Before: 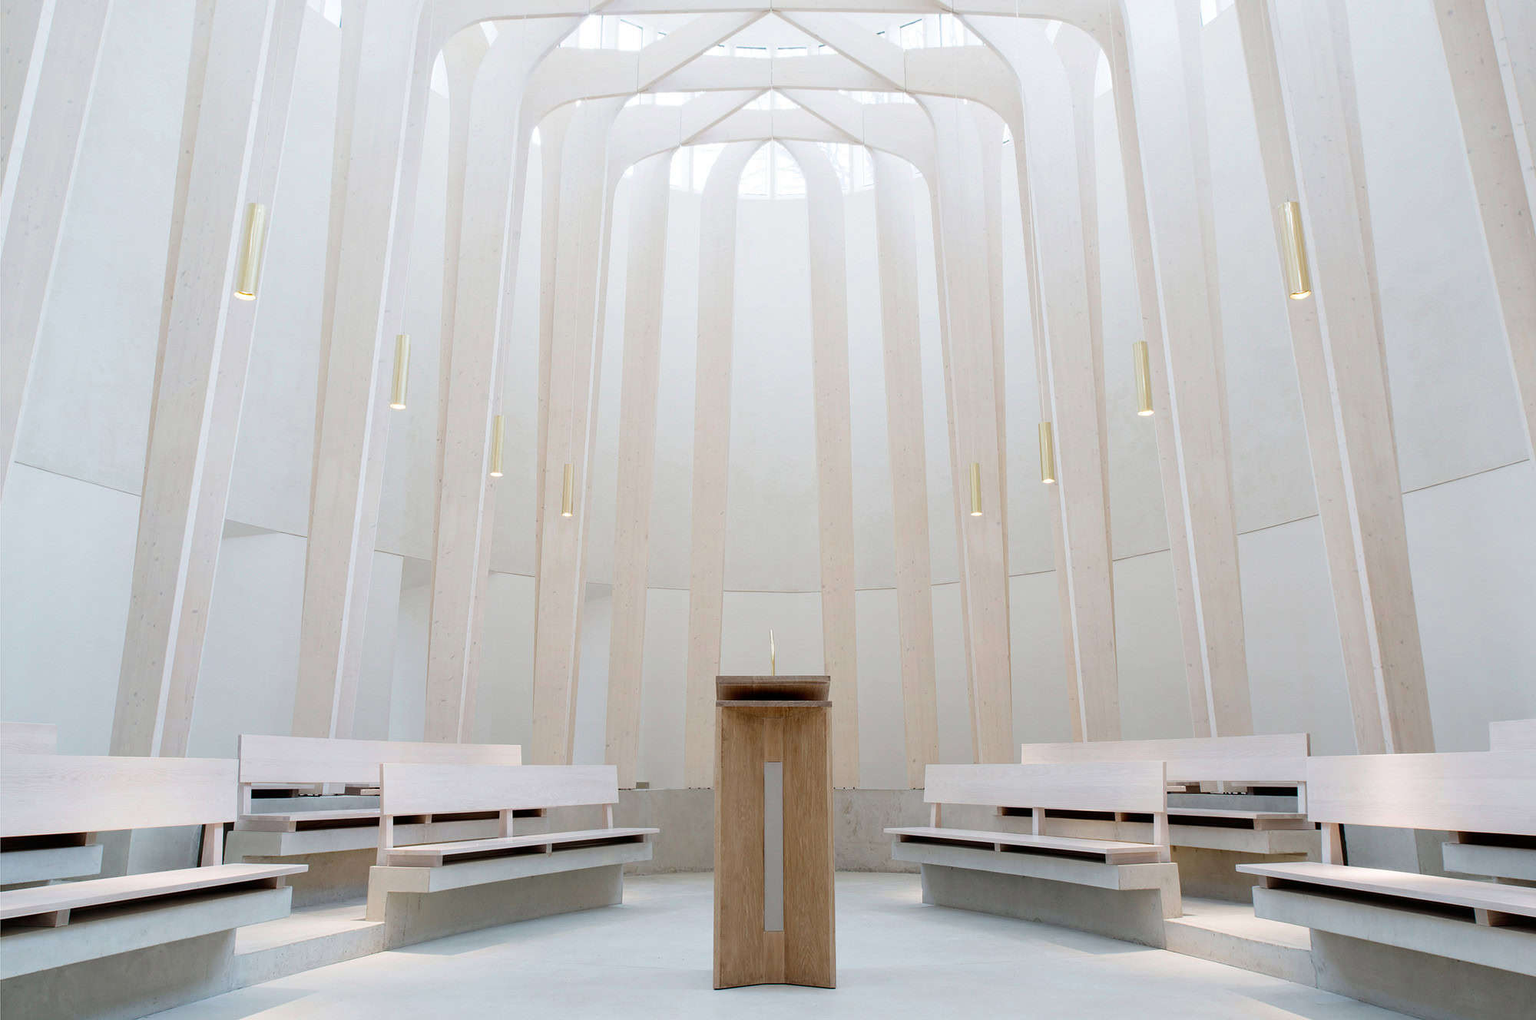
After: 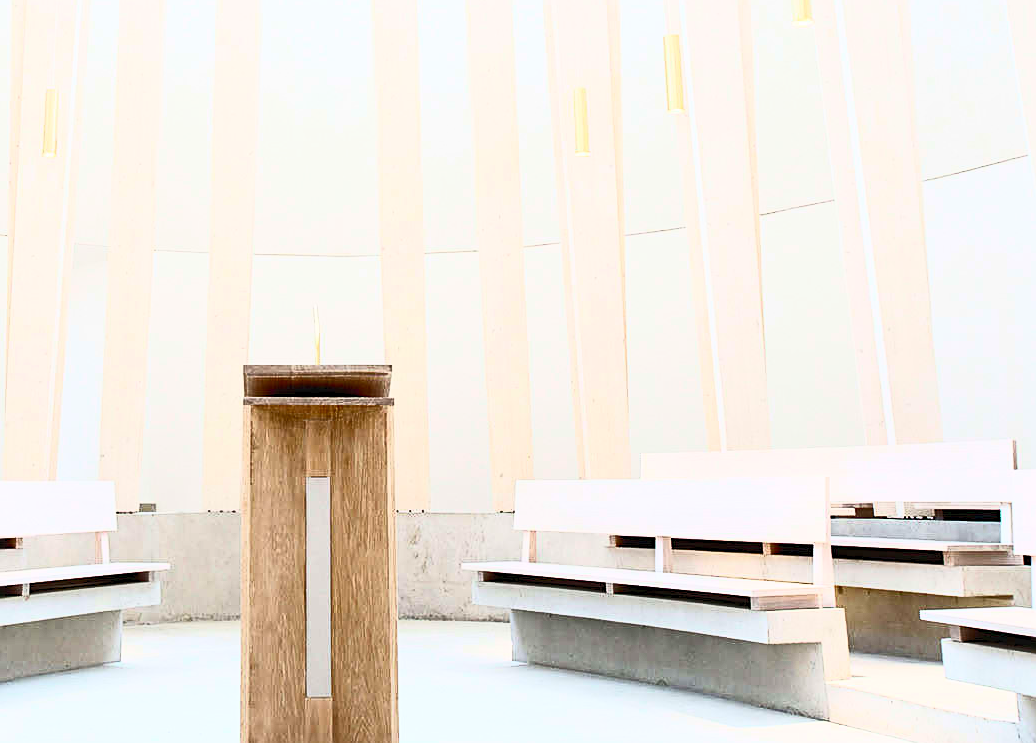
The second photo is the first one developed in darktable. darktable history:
white balance: emerald 1
color balance: contrast -15%
sharpen: on, module defaults
contrast brightness saturation: contrast 0.83, brightness 0.59, saturation 0.59
crop: left 34.479%, top 38.822%, right 13.718%, bottom 5.172%
